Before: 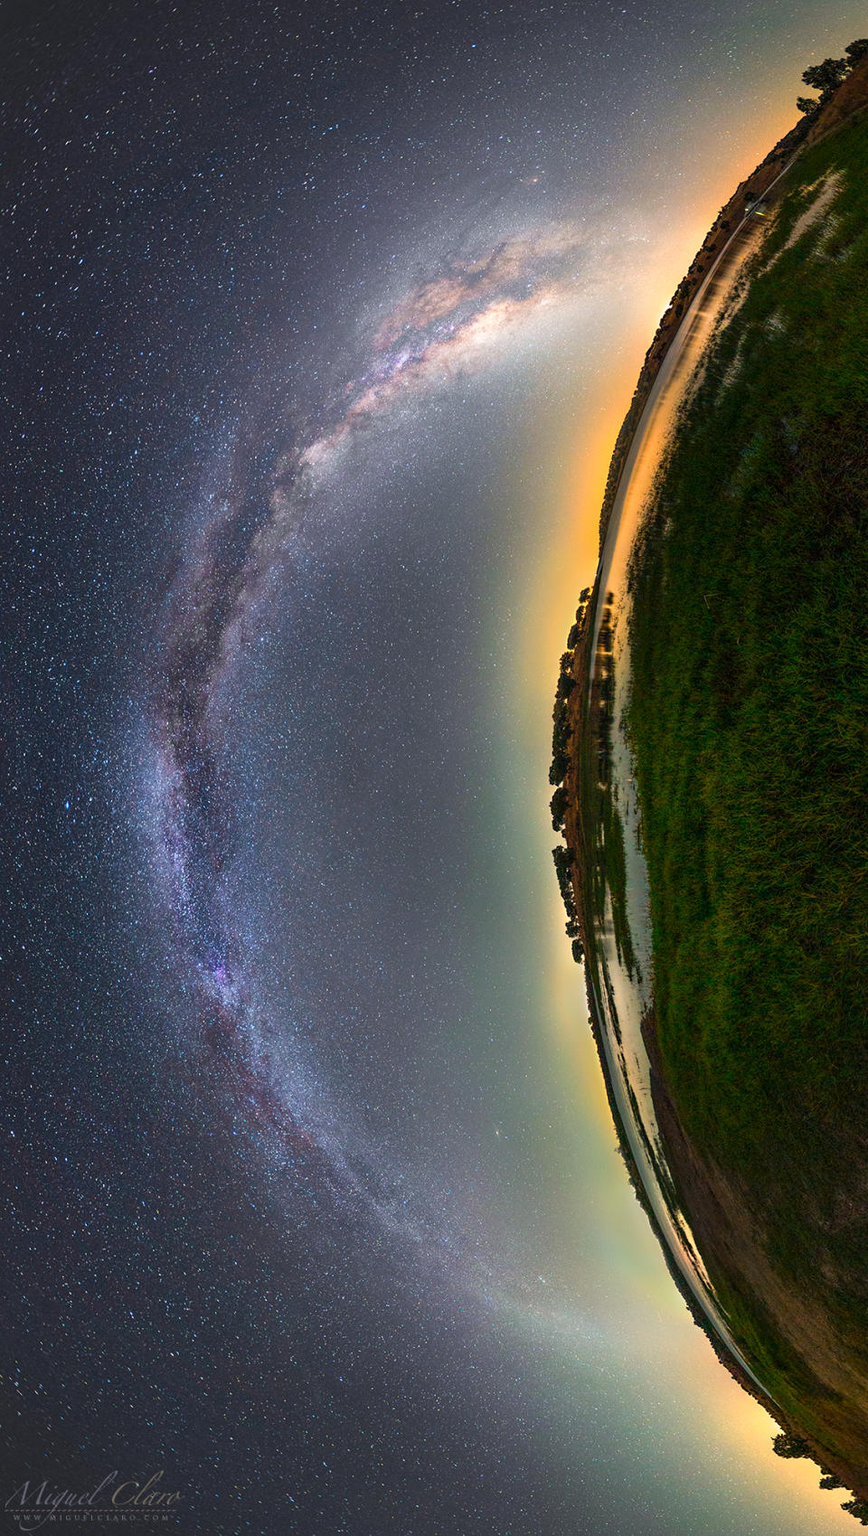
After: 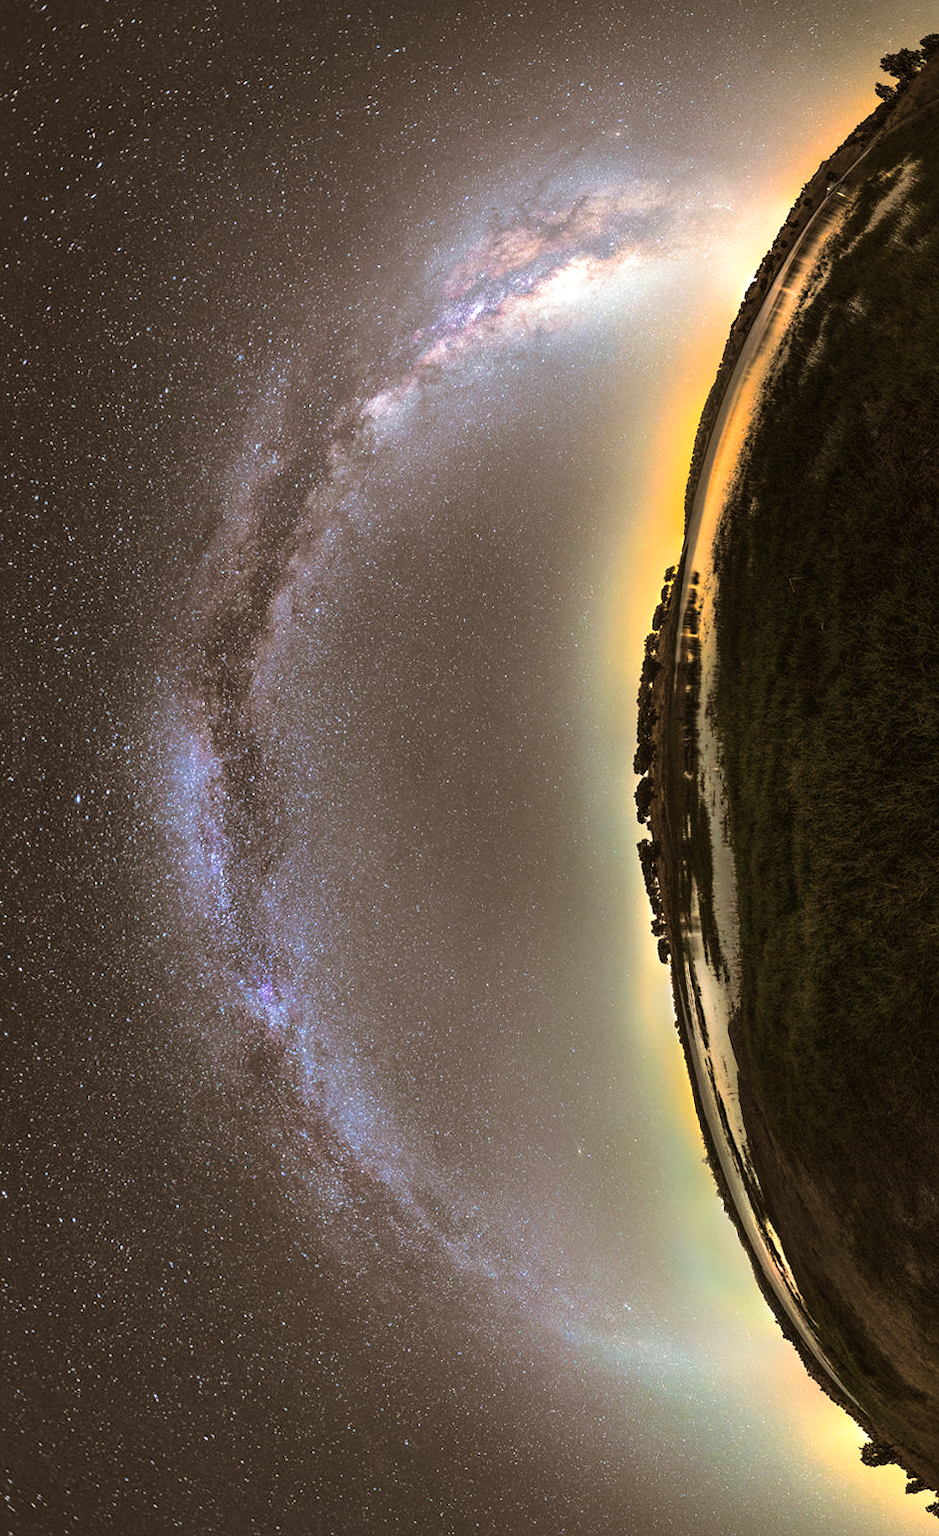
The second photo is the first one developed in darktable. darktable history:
tone equalizer: -8 EV -0.417 EV, -7 EV -0.389 EV, -6 EV -0.333 EV, -5 EV -0.222 EV, -3 EV 0.222 EV, -2 EV 0.333 EV, -1 EV 0.389 EV, +0 EV 0.417 EV, edges refinement/feathering 500, mask exposure compensation -1.57 EV, preserve details no
color balance: mode lift, gamma, gain (sRGB), lift [1, 1.049, 1, 1]
split-toning: shadows › hue 37.98°, highlights › hue 185.58°, balance -55.261
rotate and perspective: rotation -0.013°, lens shift (vertical) -0.027, lens shift (horizontal) 0.178, crop left 0.016, crop right 0.989, crop top 0.082, crop bottom 0.918
